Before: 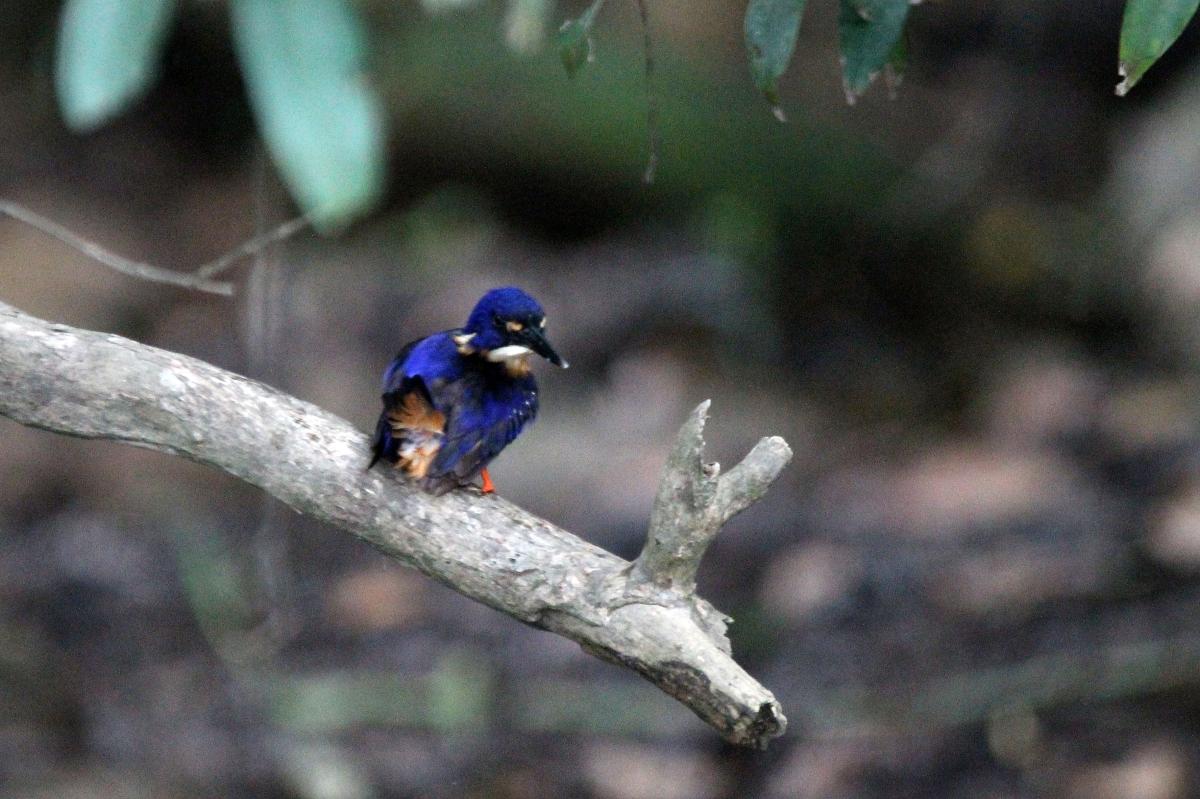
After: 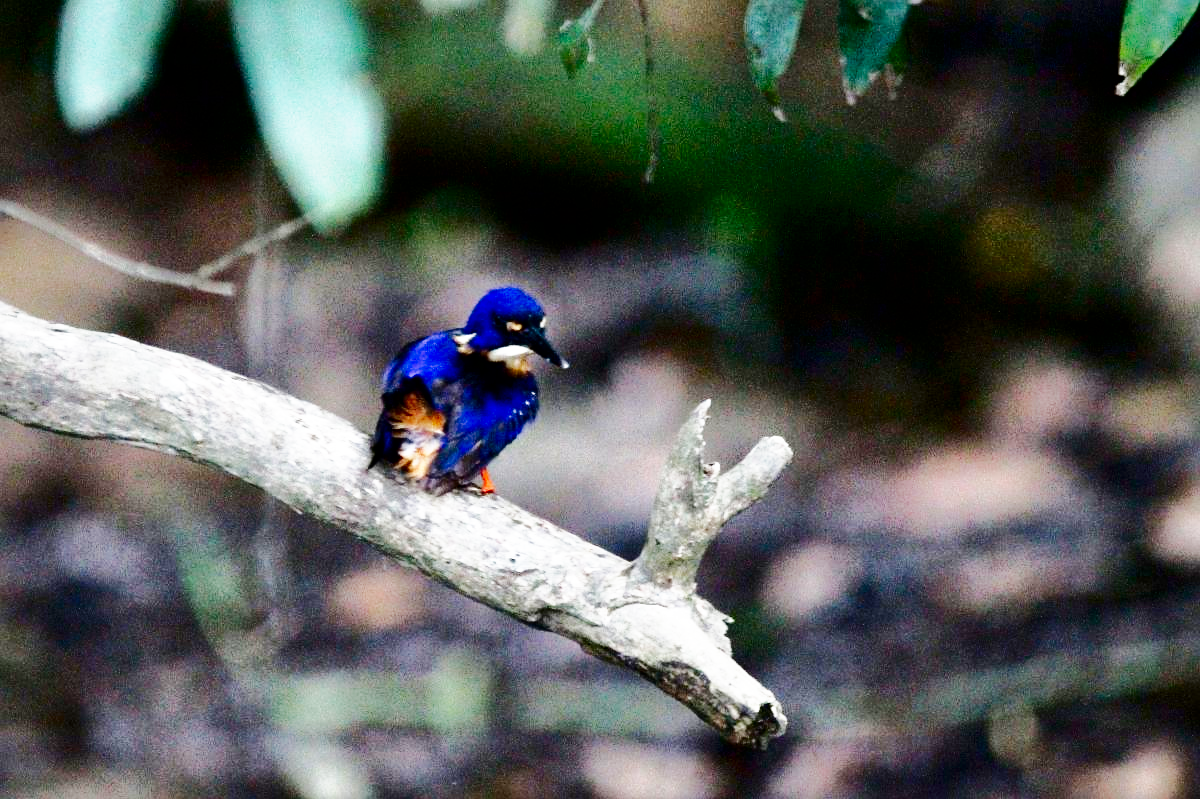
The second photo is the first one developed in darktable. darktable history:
contrast brightness saturation: contrast 0.191, brightness -0.221, saturation 0.116
sharpen: amount 0.201
shadows and highlights: shadows 39.58, highlights -59.87
base curve: curves: ch0 [(0, 0) (0.007, 0.004) (0.027, 0.03) (0.046, 0.07) (0.207, 0.54) (0.442, 0.872) (0.673, 0.972) (1, 1)], preserve colors none
